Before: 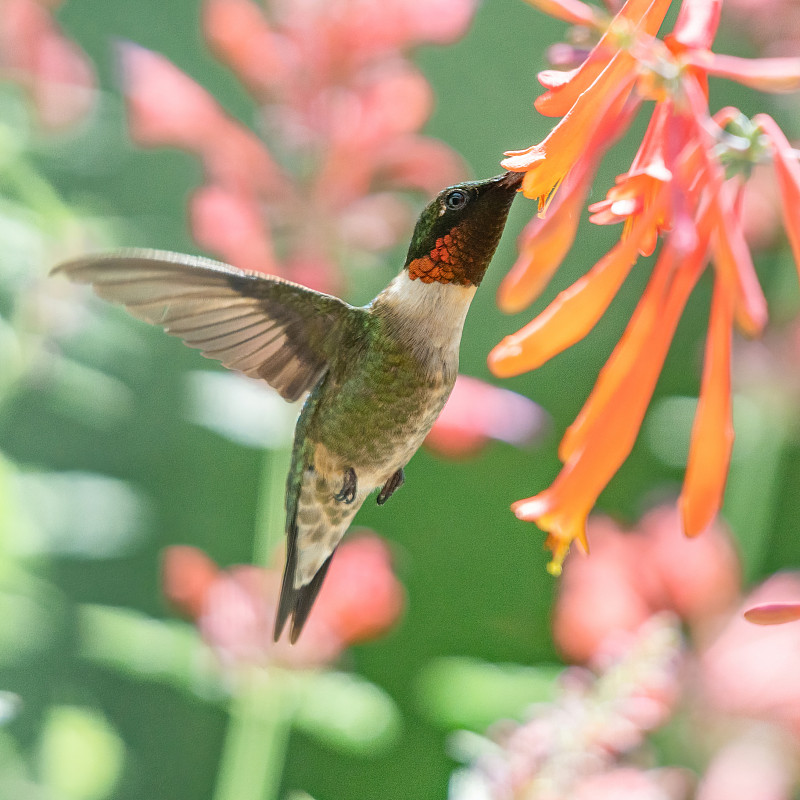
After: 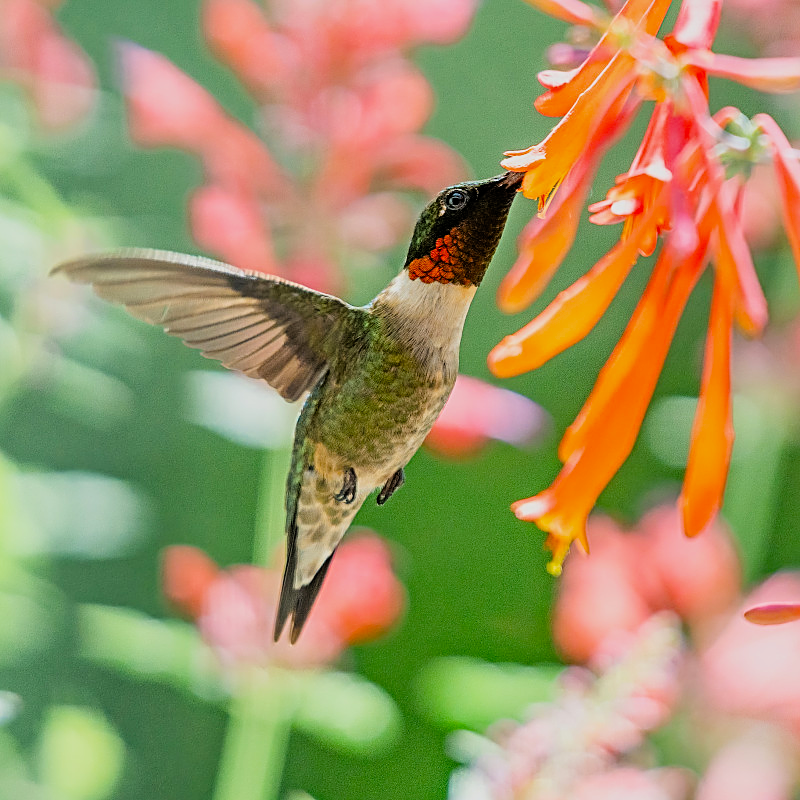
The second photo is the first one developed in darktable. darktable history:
filmic rgb: black relative exposure -7.75 EV, white relative exposure 4.4 EV, threshold 3 EV, target black luminance 0%, hardness 3.76, latitude 50.51%, contrast 1.074, highlights saturation mix 10%, shadows ↔ highlights balance -0.22%, color science v4 (2020), enable highlight reconstruction true
sharpen: radius 2.767
